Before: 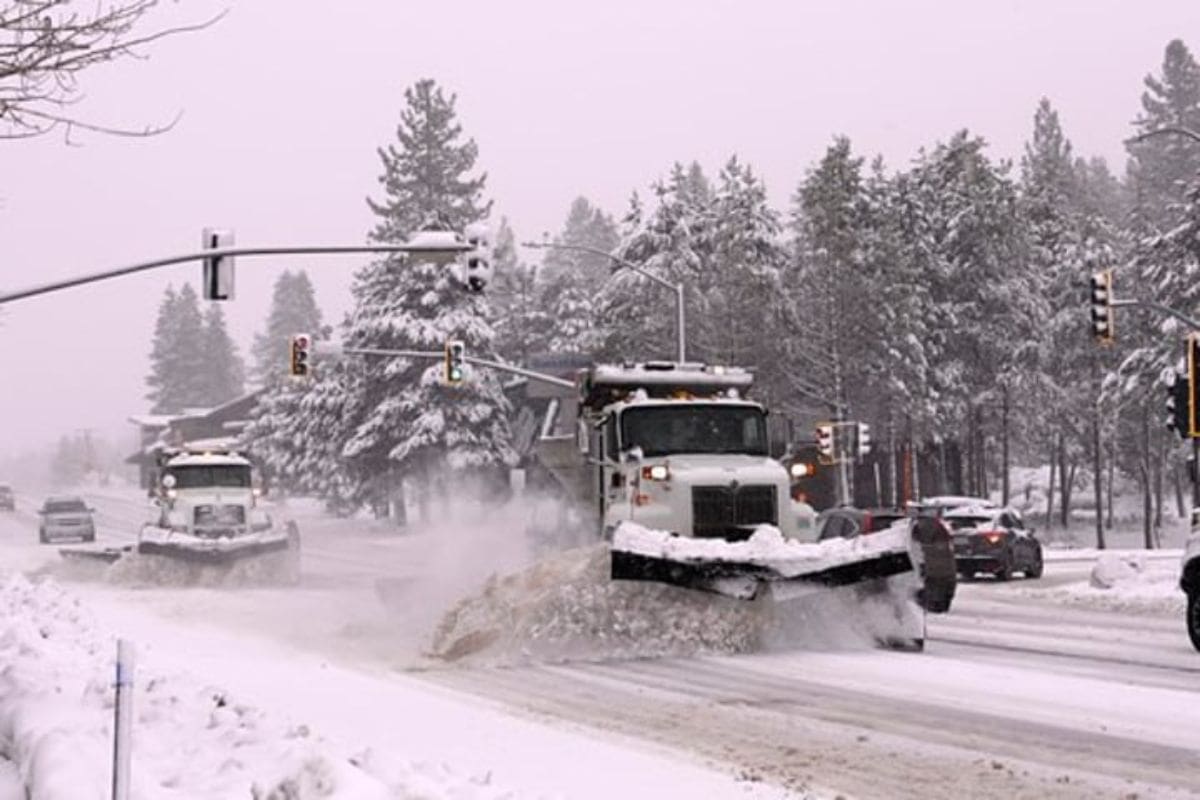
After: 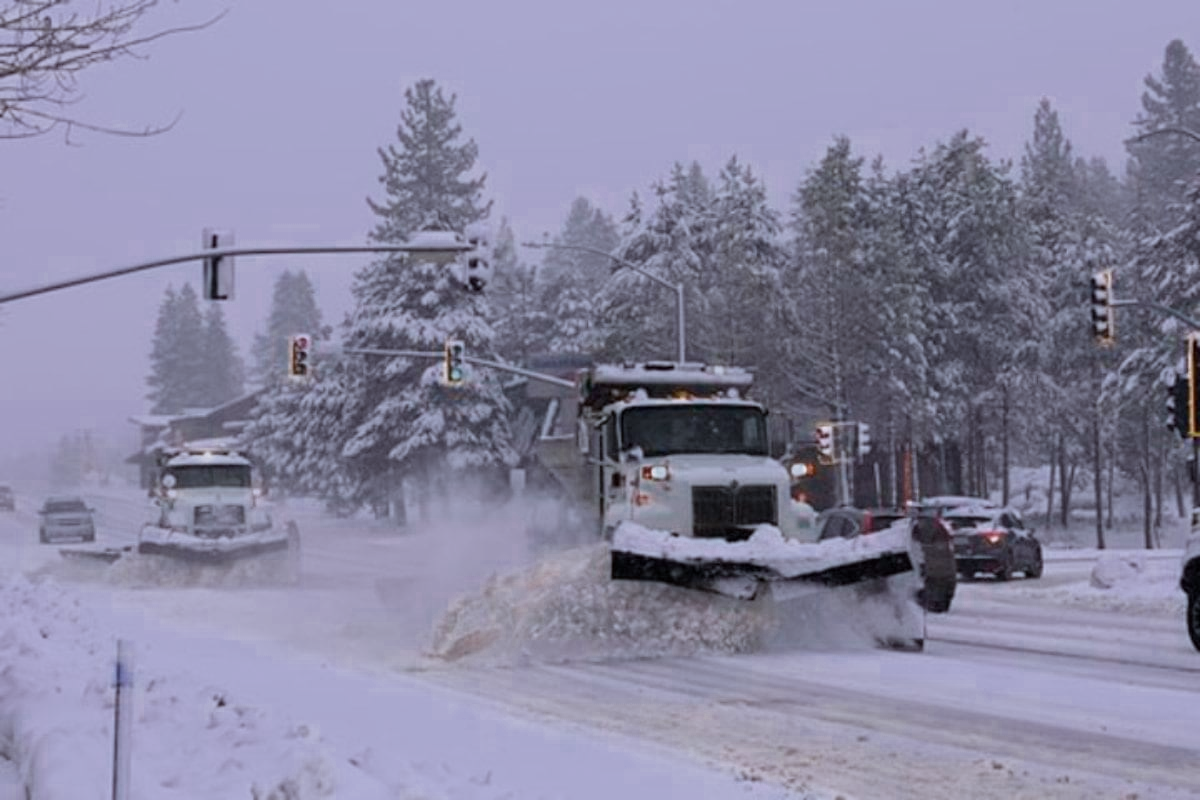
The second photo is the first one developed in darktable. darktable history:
color calibration: x 0.37, y 0.382, temperature 4313.32 K
color zones: curves: ch0 [(0, 0.497) (0.143, 0.5) (0.286, 0.5) (0.429, 0.483) (0.571, 0.116) (0.714, -0.006) (0.857, 0.28) (1, 0.497)]
